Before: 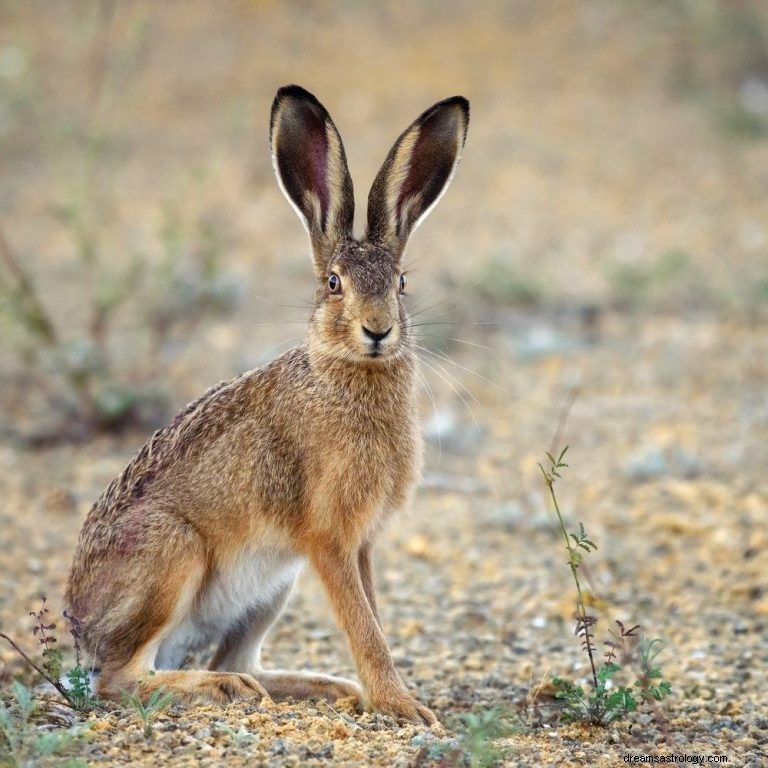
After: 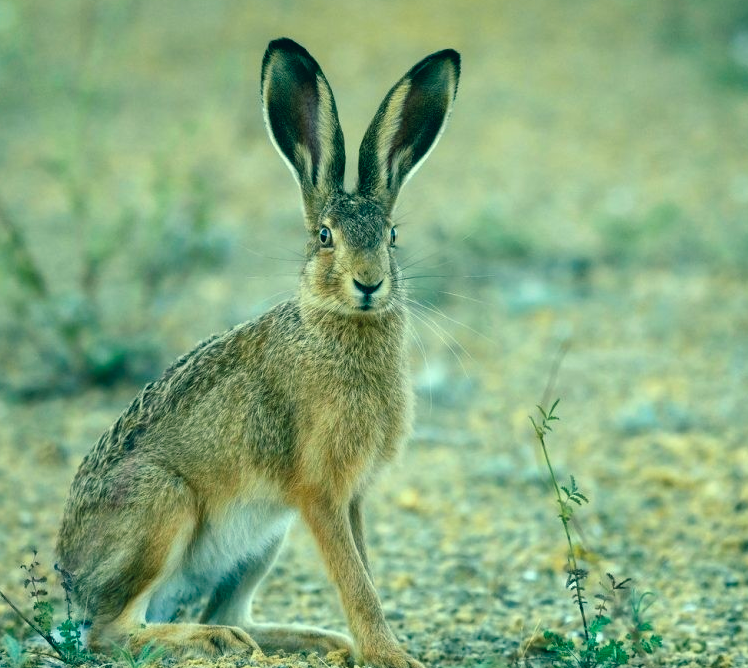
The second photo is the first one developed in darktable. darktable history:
crop: left 1.242%, top 6.19%, right 1.254%, bottom 6.792%
color balance rgb: shadows lift › chroma 11.415%, shadows lift › hue 130.7°, perceptual saturation grading › global saturation -0.106%, global vibrance 14.177%
color correction: highlights a* -19.77, highlights b* 9.8, shadows a* -20.47, shadows b* -10.61
